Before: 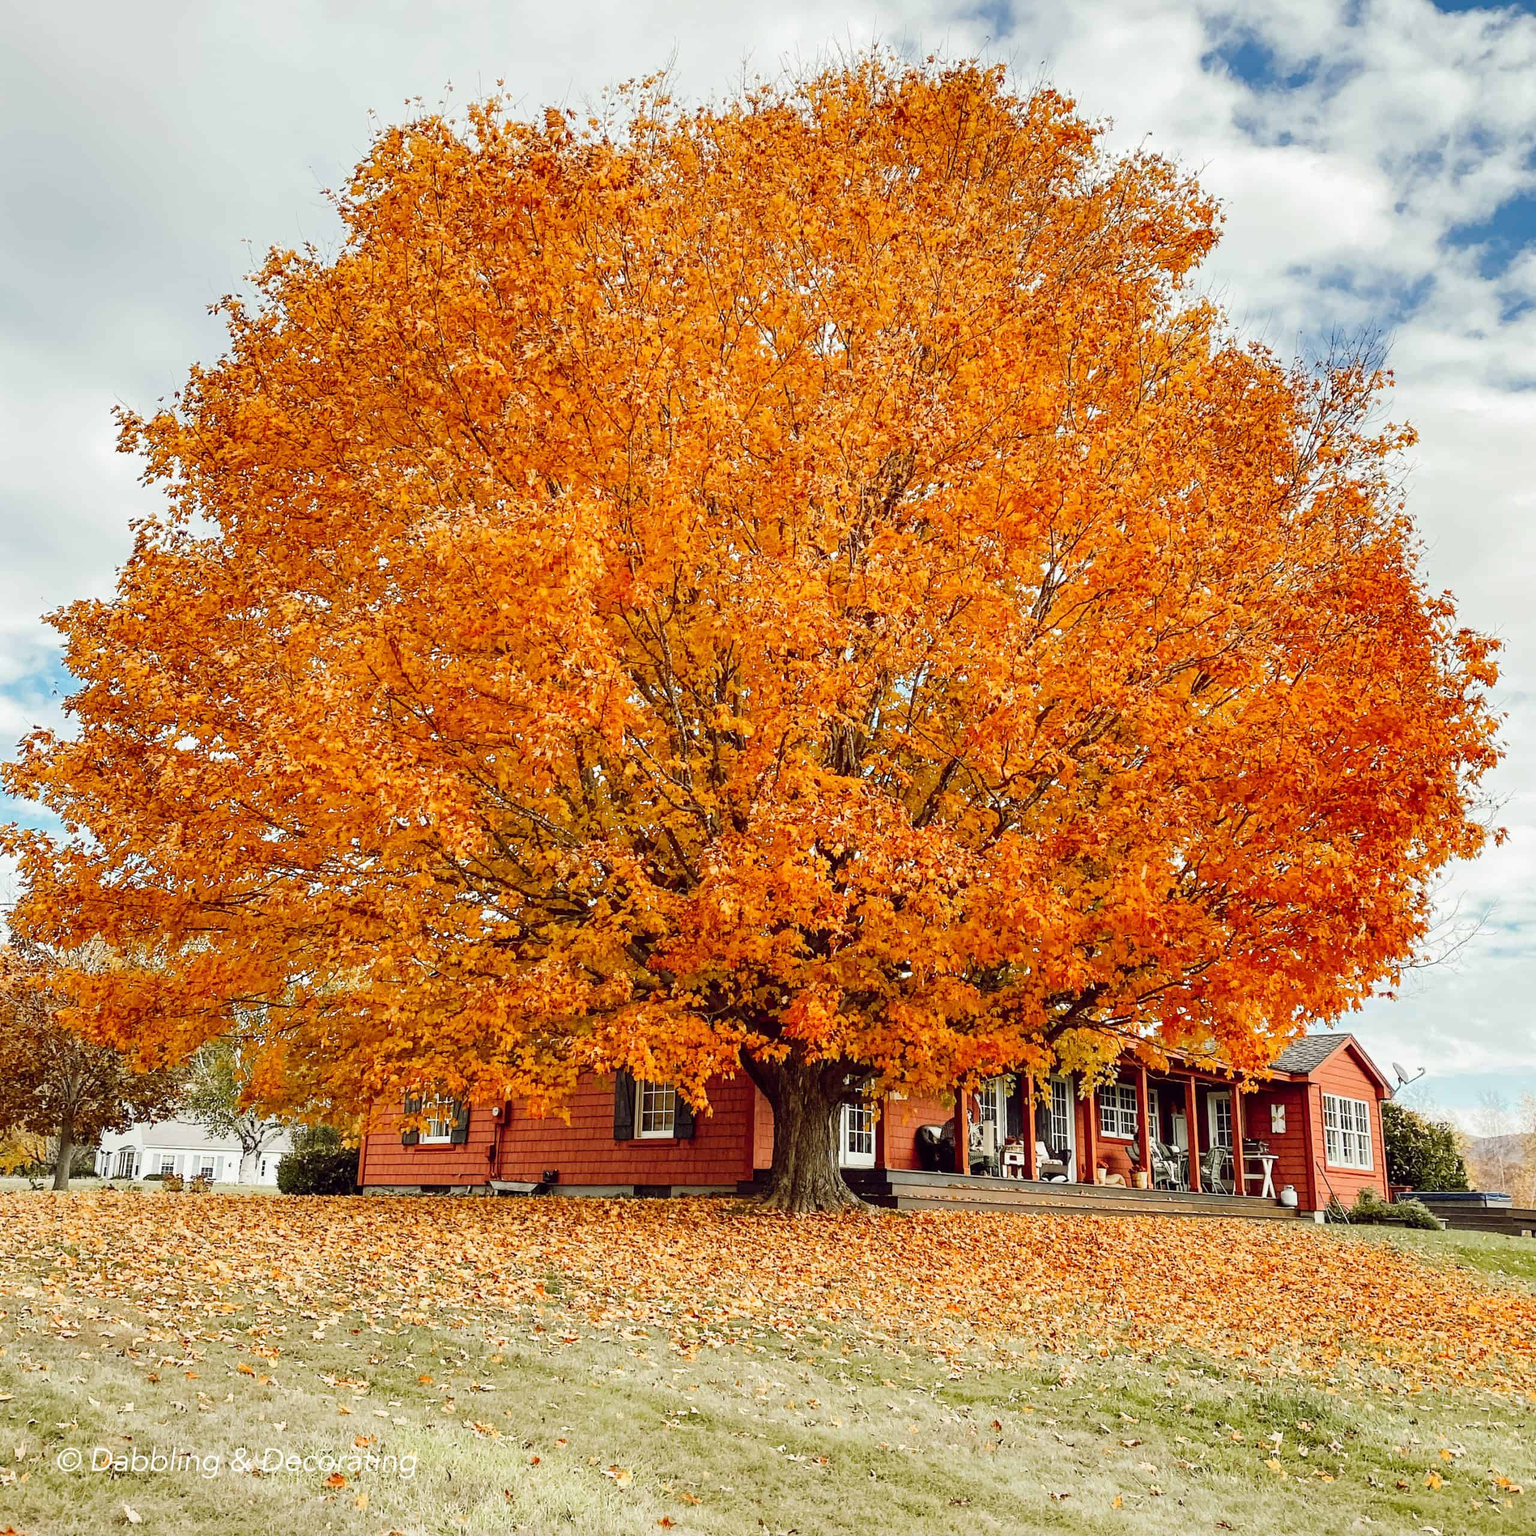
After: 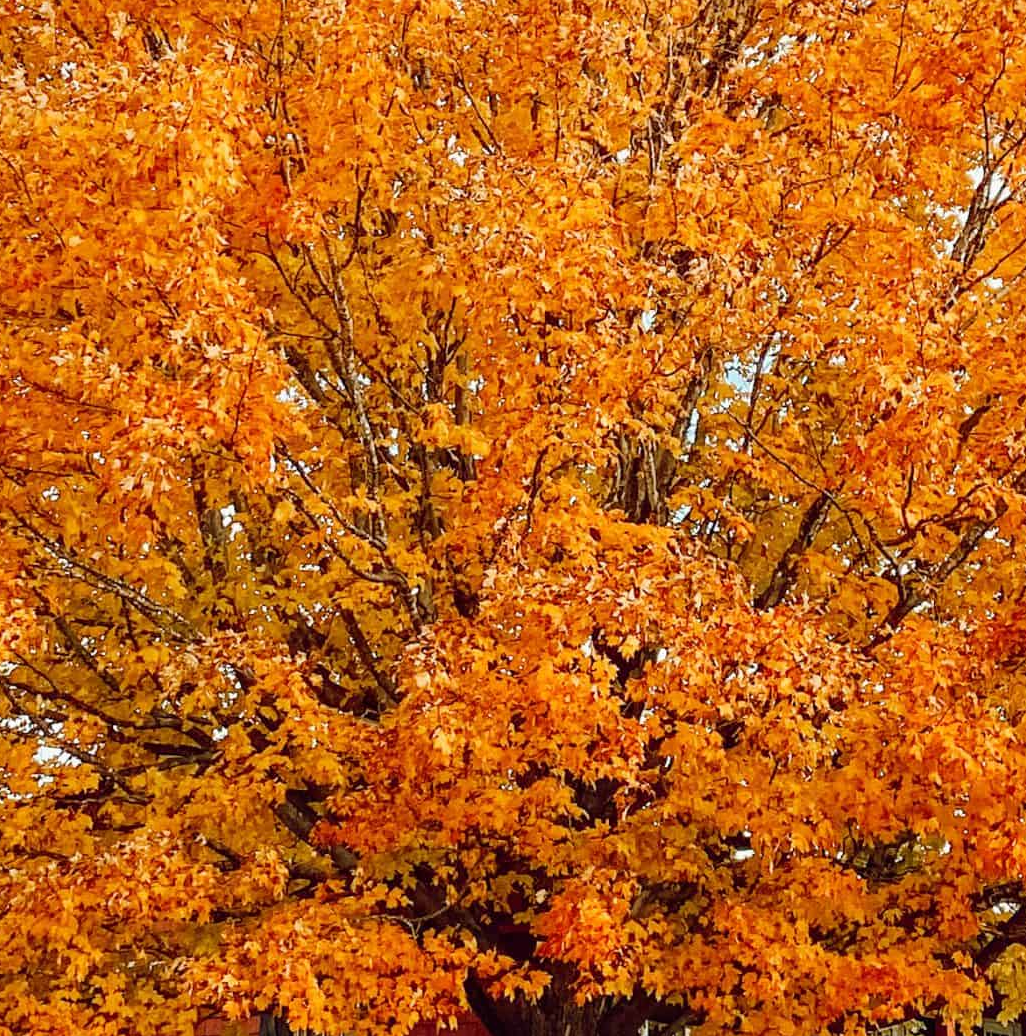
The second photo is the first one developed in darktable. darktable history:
crop: left 29.986%, top 30.078%, right 29.918%, bottom 29.438%
